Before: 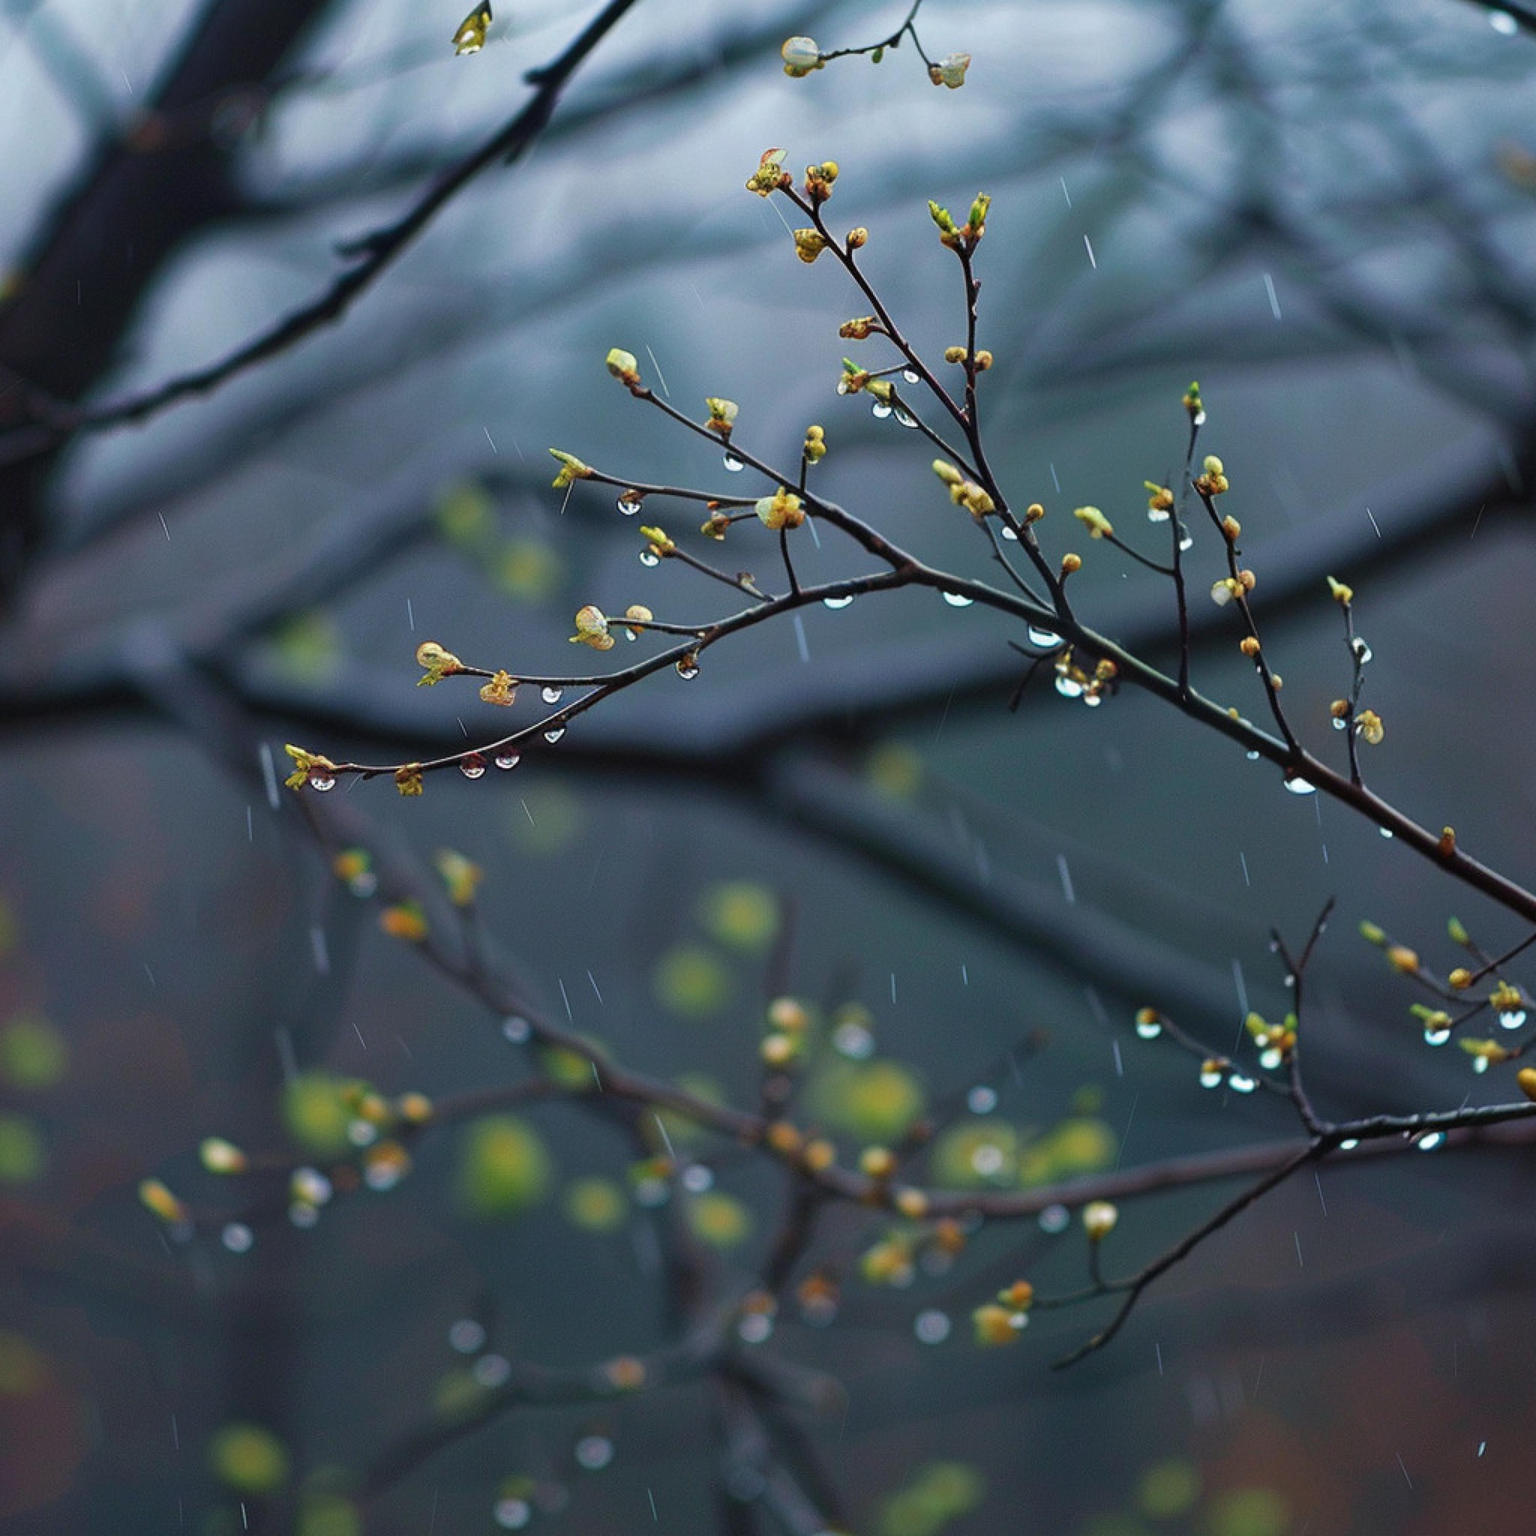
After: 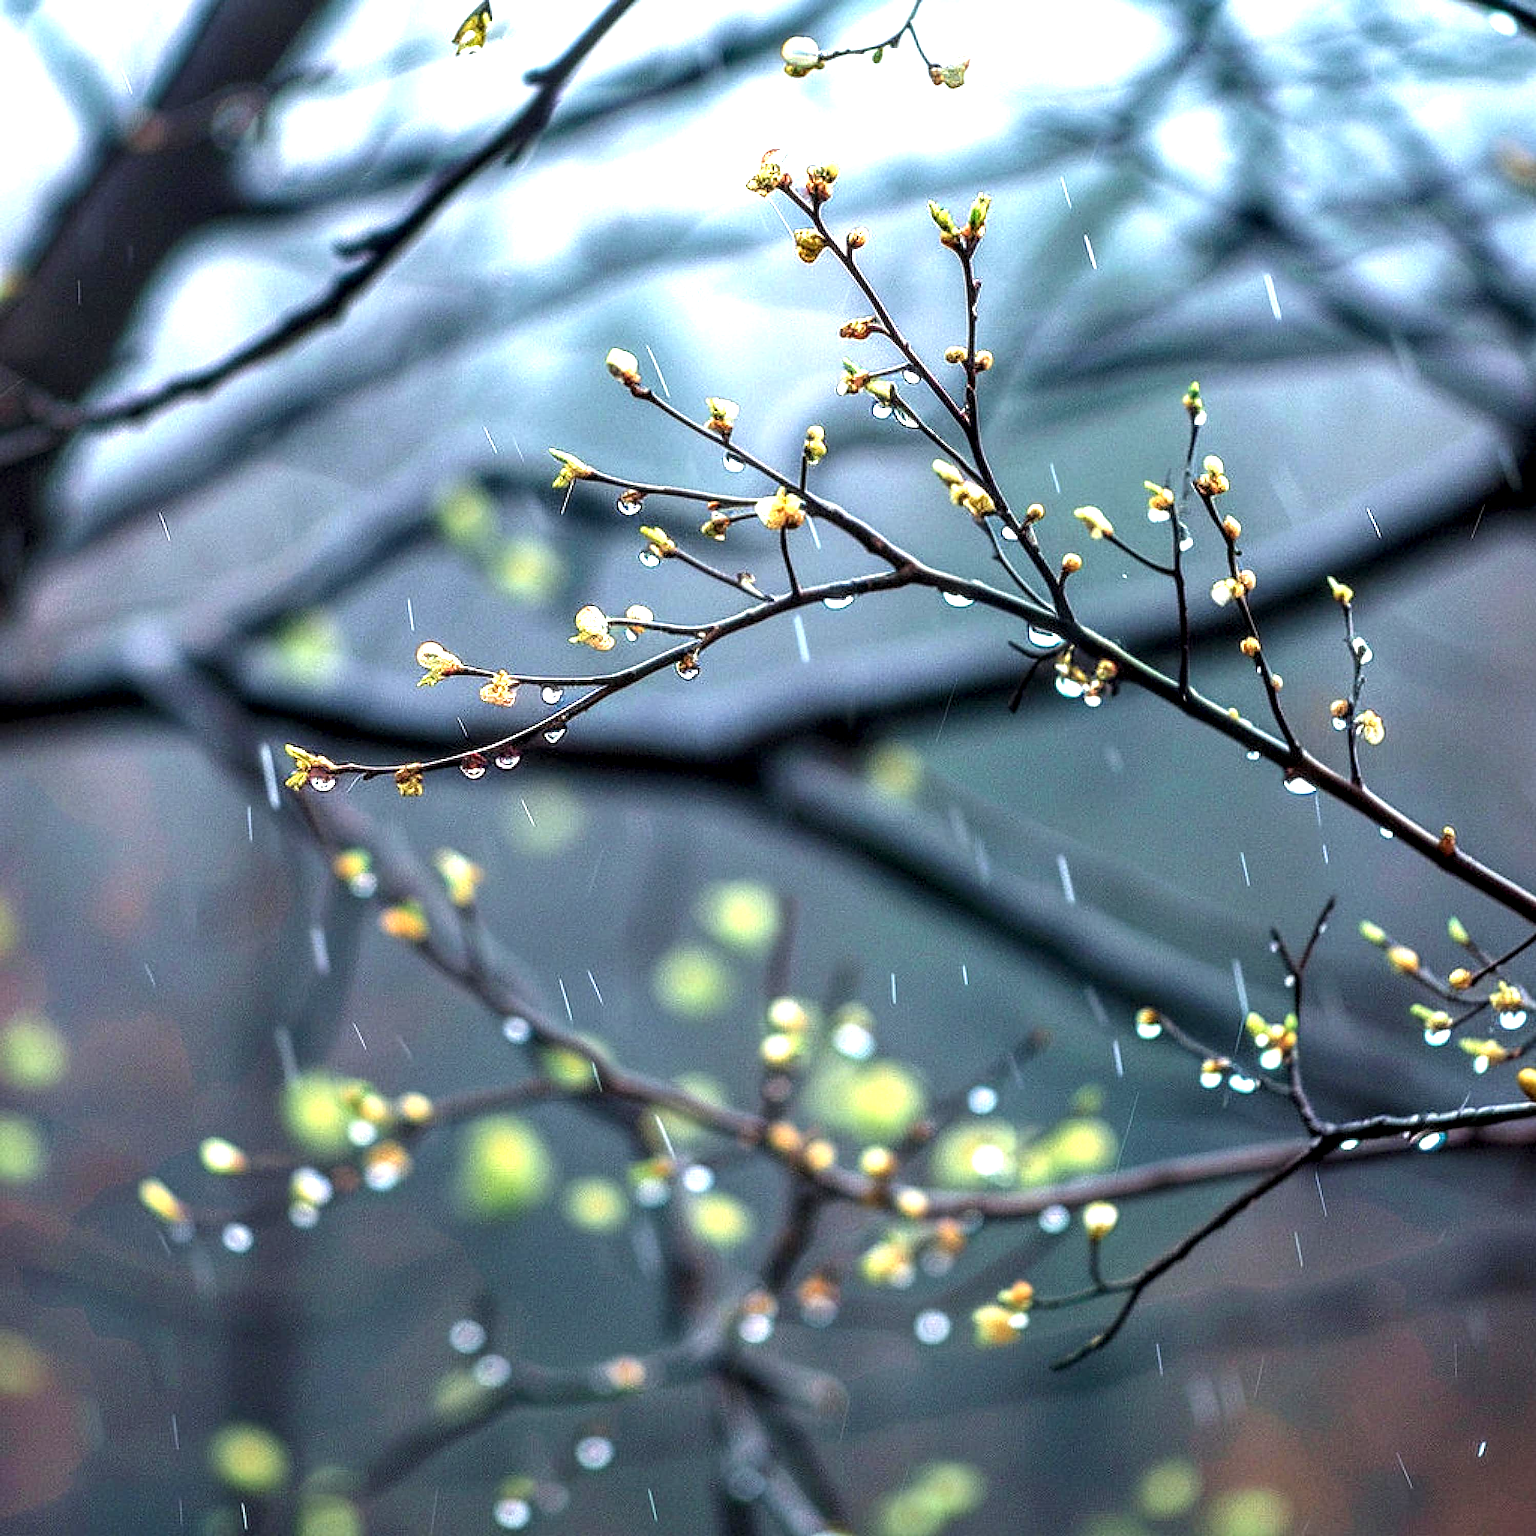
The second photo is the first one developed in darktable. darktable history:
sharpen: amount 0.478
exposure: black level correction 0, exposure 1.45 EV, compensate exposure bias true, compensate highlight preservation false
local contrast: highlights 19%, detail 186%
tone equalizer: on, module defaults
